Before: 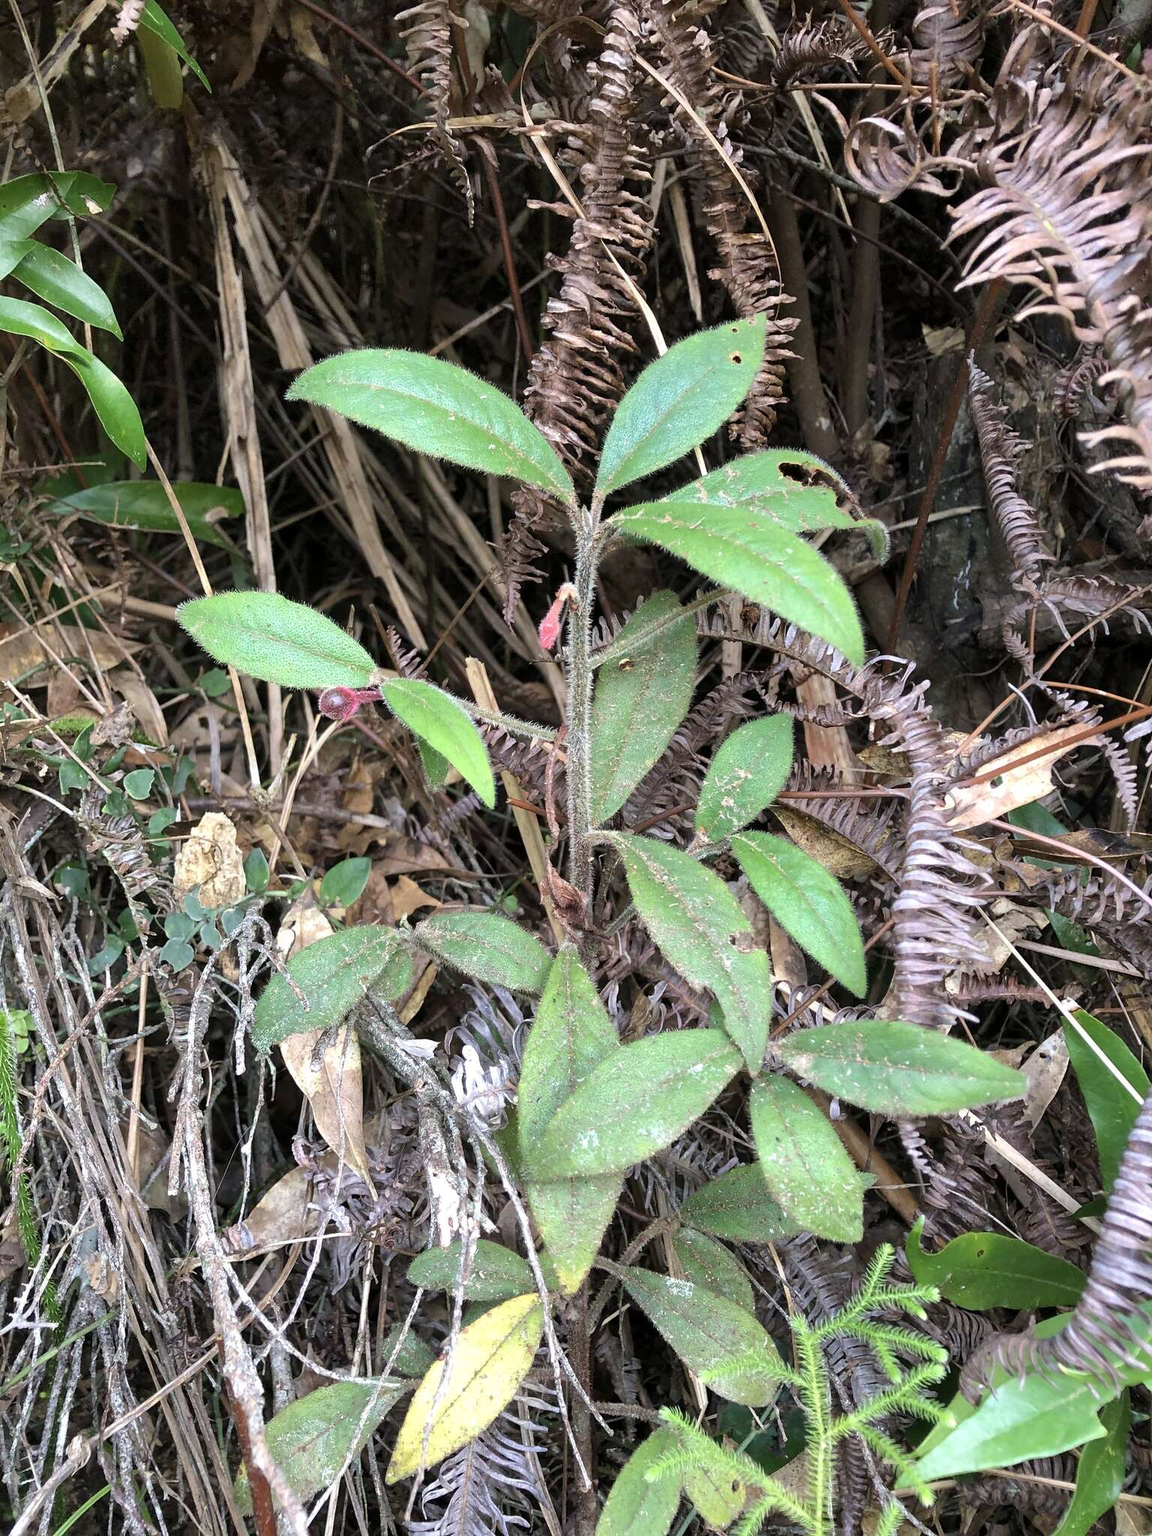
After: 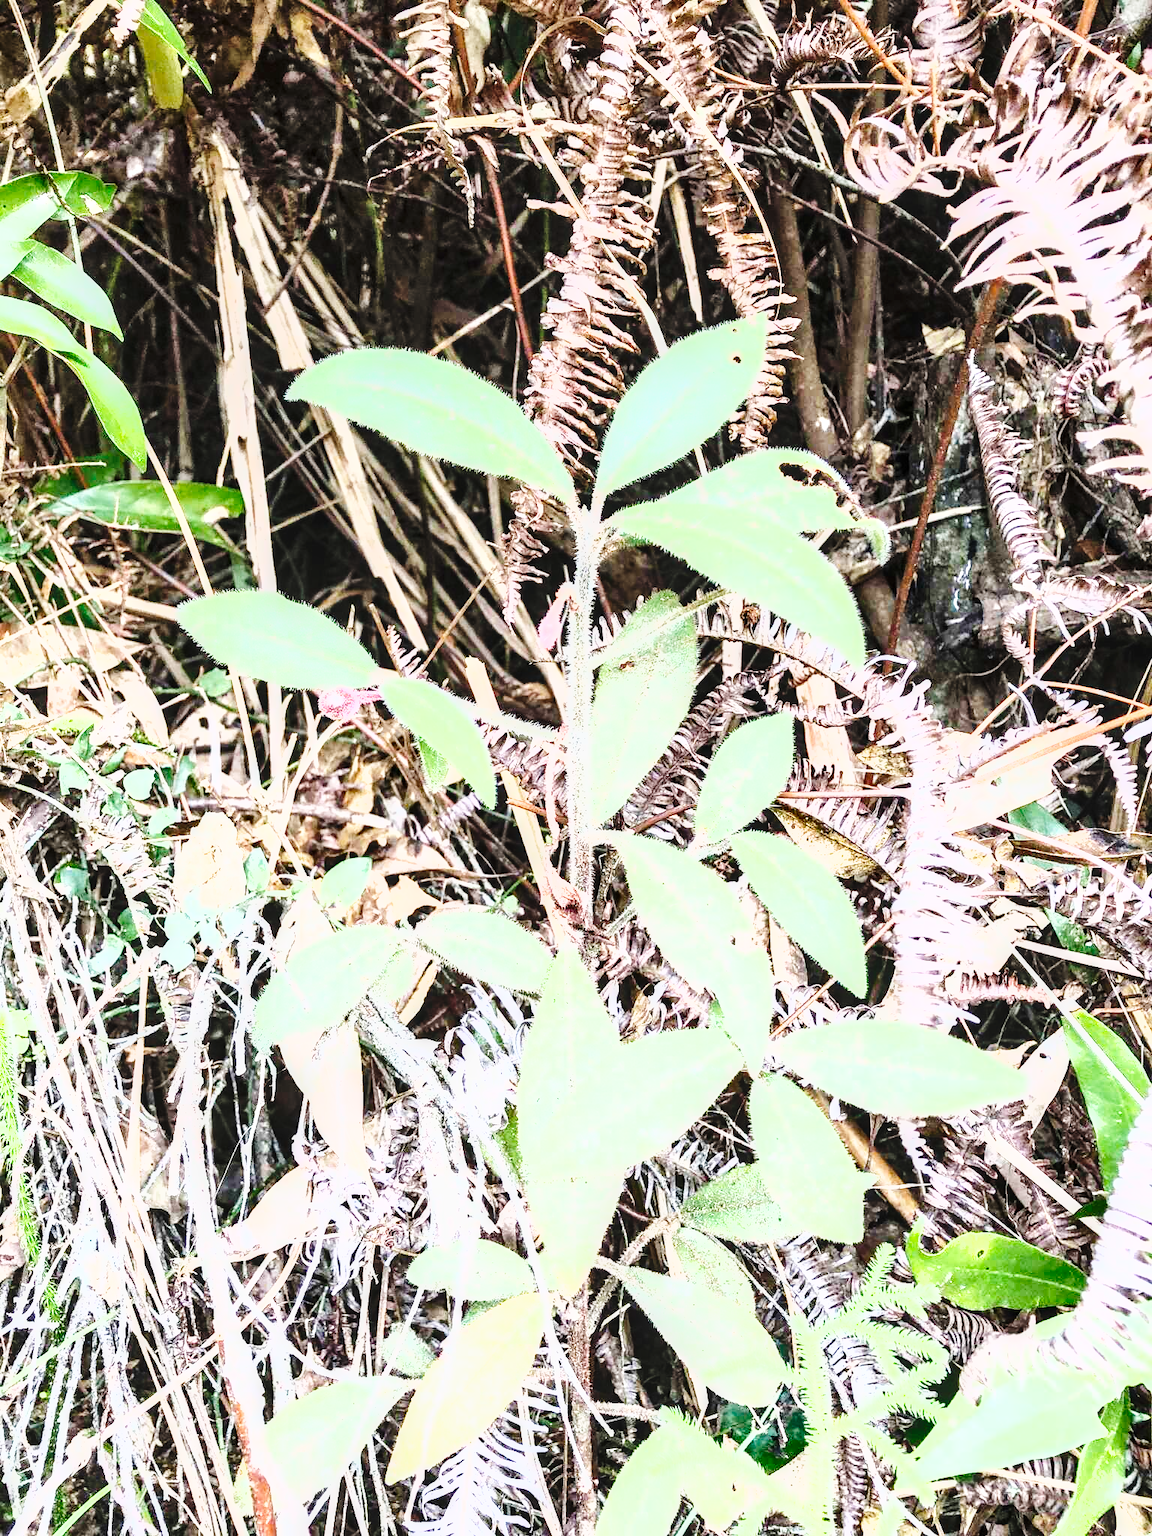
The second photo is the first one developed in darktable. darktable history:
shadows and highlights: low approximation 0.01, soften with gaussian
local contrast: on, module defaults
exposure: exposure 2 EV, compensate highlight preservation false
base curve: curves: ch0 [(0, 0) (0.036, 0.025) (0.121, 0.166) (0.206, 0.329) (0.605, 0.79) (1, 1)], preserve colors none
tone equalizer: -8 EV -0.75 EV, -7 EV -0.7 EV, -6 EV -0.6 EV, -5 EV -0.4 EV, -3 EV 0.4 EV, -2 EV 0.6 EV, -1 EV 0.7 EV, +0 EV 0.75 EV, edges refinement/feathering 500, mask exposure compensation -1.57 EV, preserve details no
graduated density: rotation 5.63°, offset 76.9
